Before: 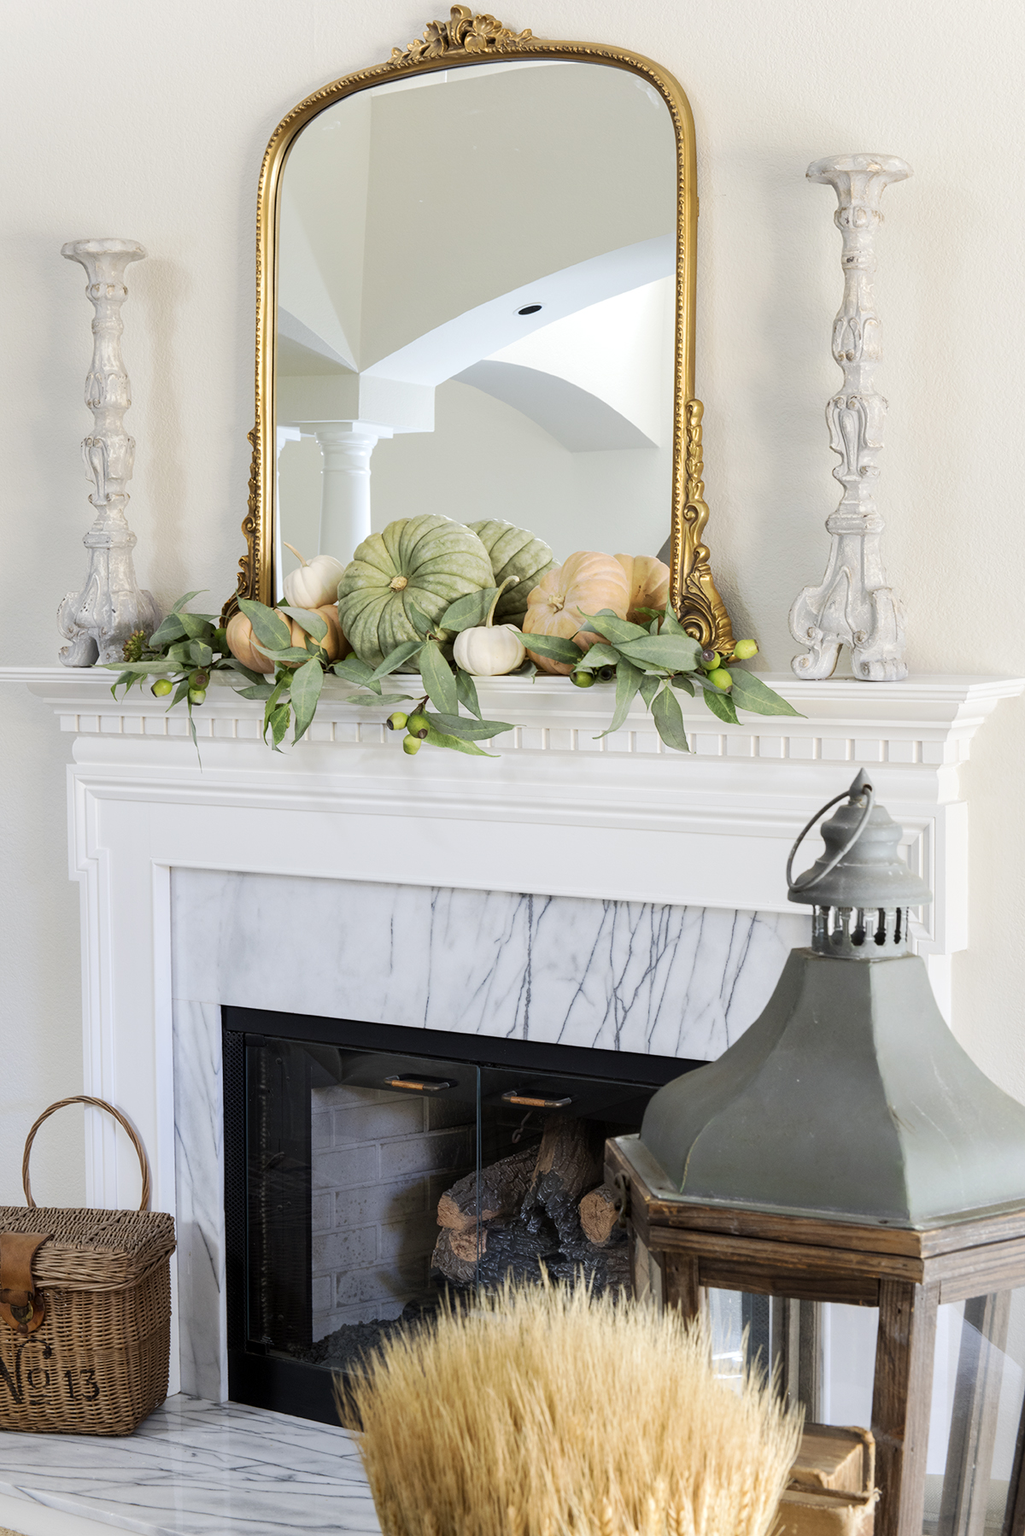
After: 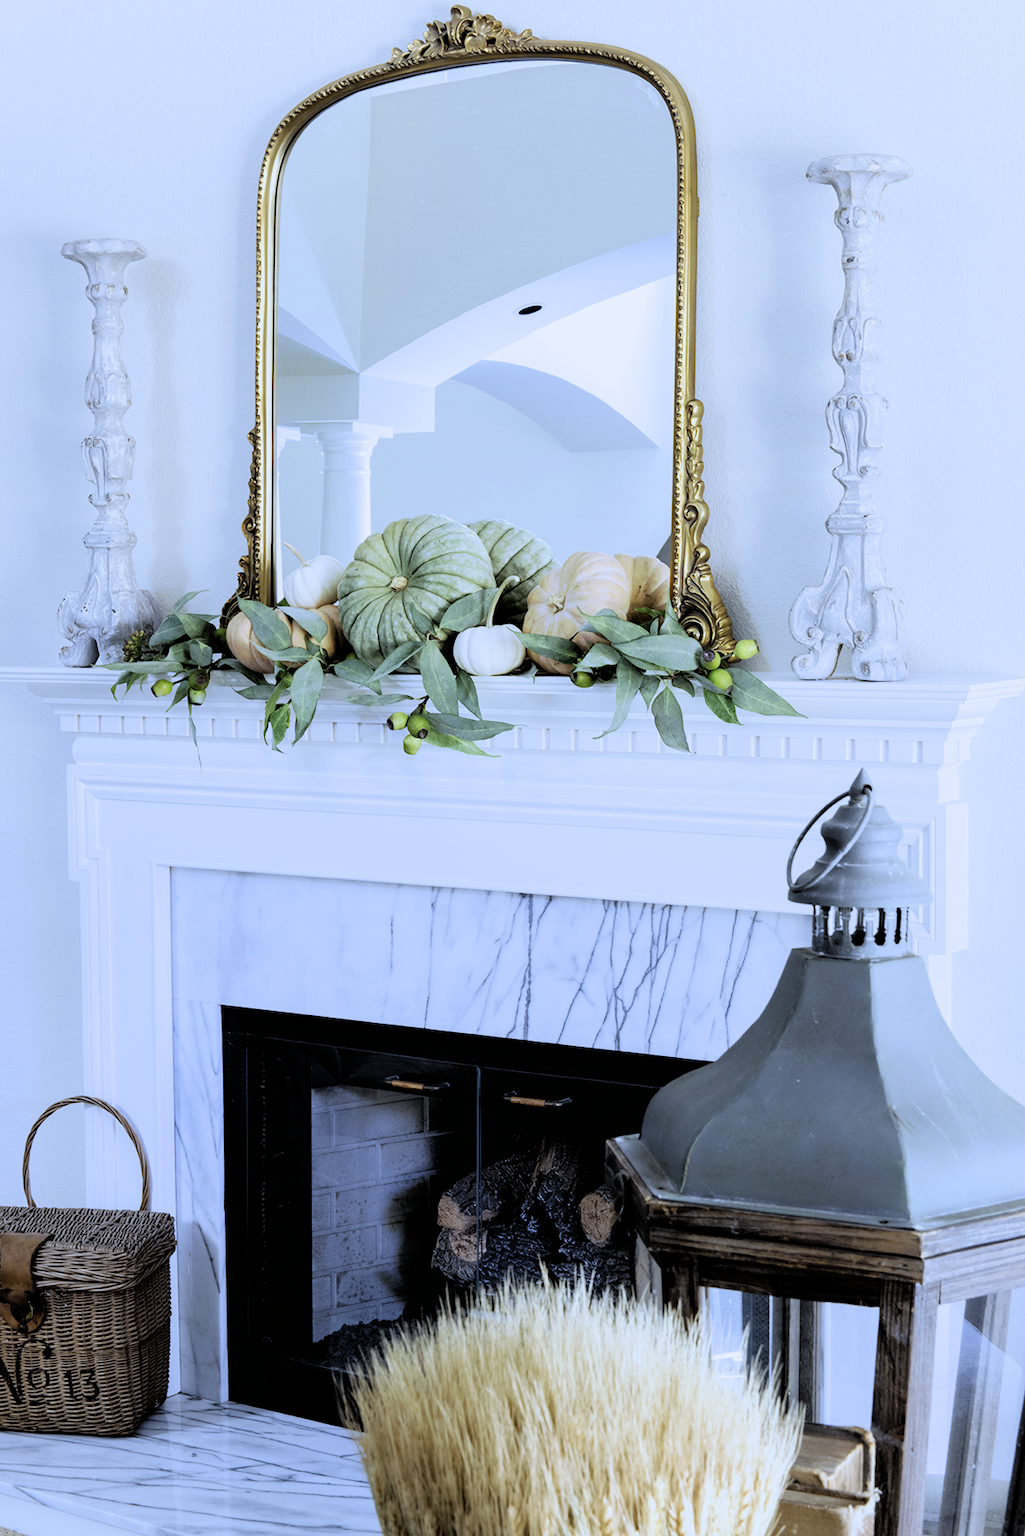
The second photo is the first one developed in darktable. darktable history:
white balance: red 0.871, blue 1.249
filmic rgb: black relative exposure -3.72 EV, white relative exposure 2.77 EV, dynamic range scaling -5.32%, hardness 3.03
